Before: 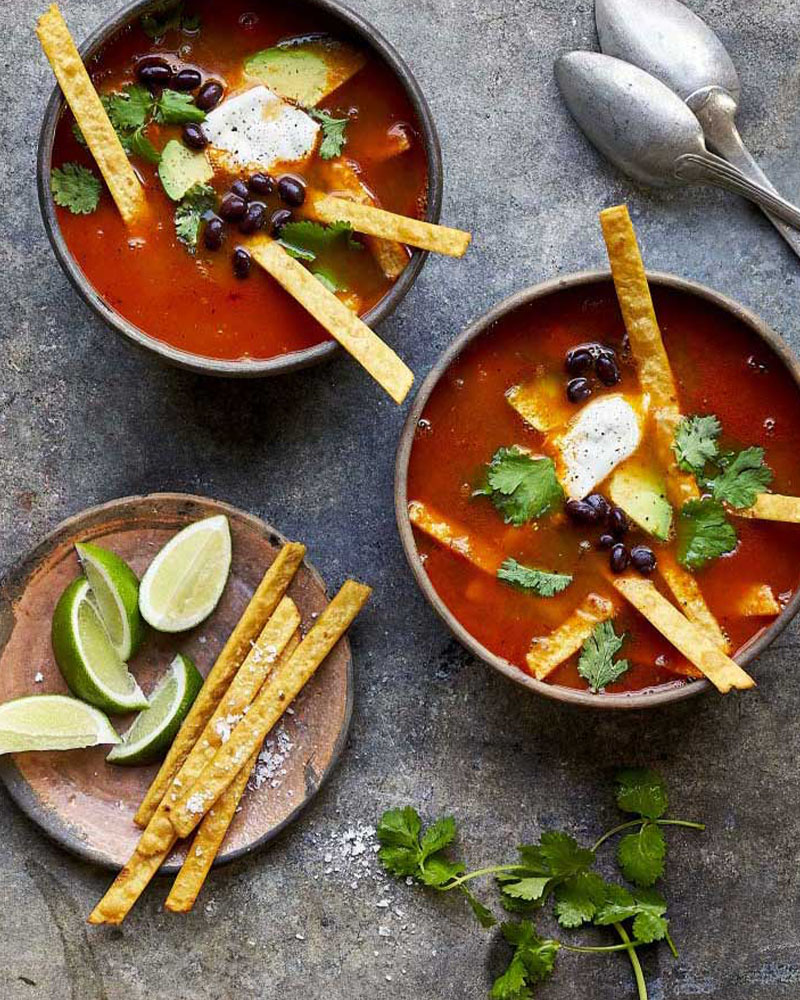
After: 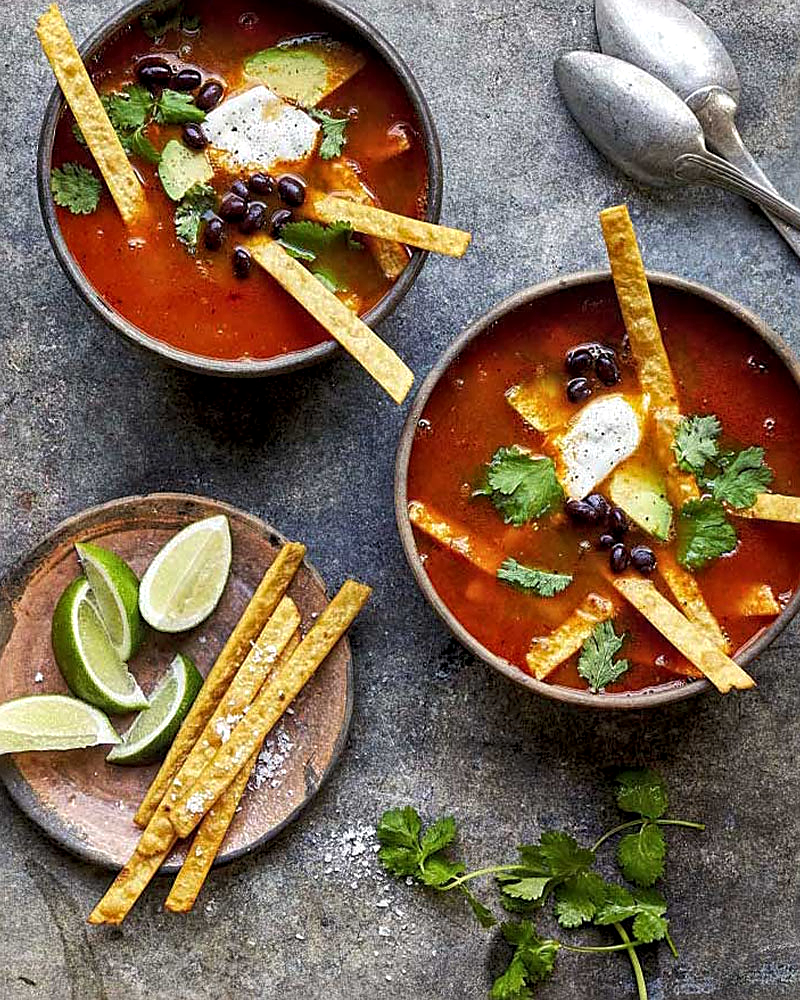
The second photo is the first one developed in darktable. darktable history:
sharpen: on, module defaults
local contrast: highlights 99%, shadows 86%, detail 160%, midtone range 0.2
